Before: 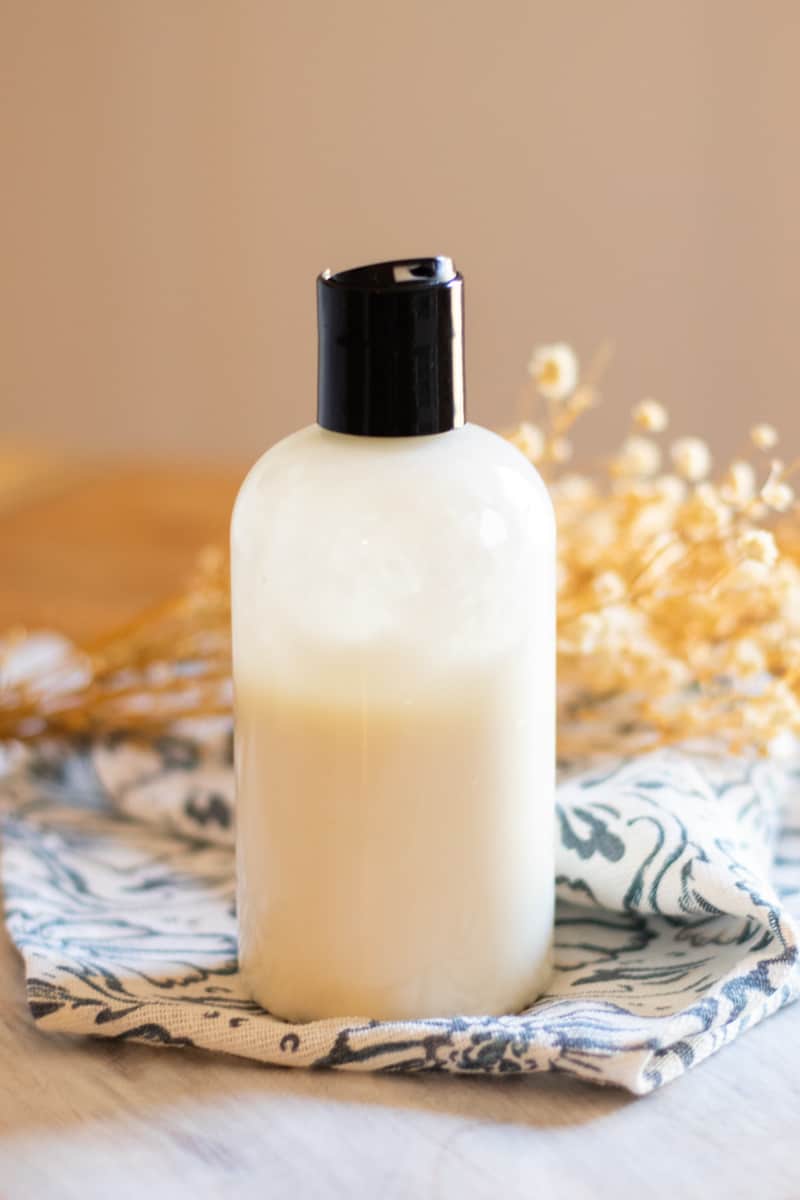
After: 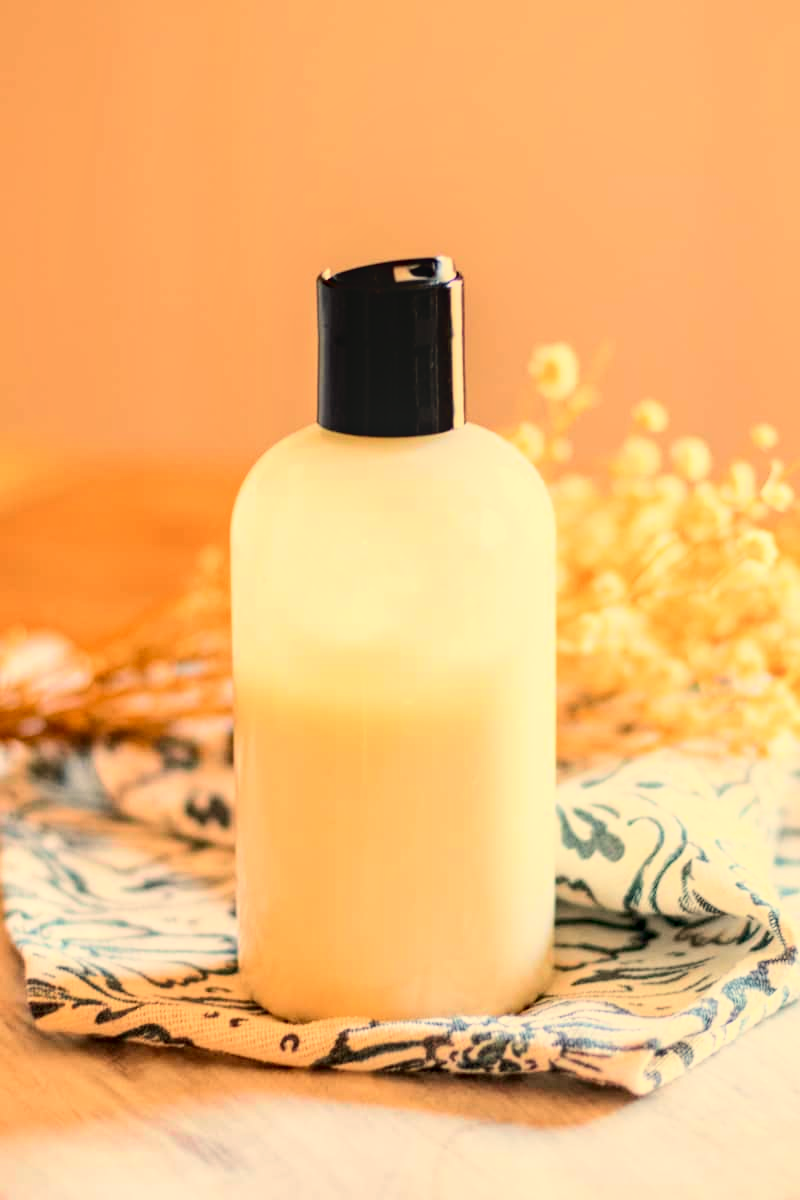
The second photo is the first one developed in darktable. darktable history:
tone equalizer: on, module defaults
tone curve: curves: ch0 [(0, 0.012) (0.031, 0.02) (0.12, 0.083) (0.193, 0.171) (0.277, 0.279) (0.45, 0.52) (0.568, 0.676) (0.678, 0.777) (0.875, 0.92) (1, 0.965)]; ch1 [(0, 0) (0.243, 0.245) (0.402, 0.41) (0.493, 0.486) (0.508, 0.507) (0.531, 0.53) (0.551, 0.564) (0.646, 0.672) (0.694, 0.732) (1, 1)]; ch2 [(0, 0) (0.249, 0.216) (0.356, 0.343) (0.424, 0.442) (0.476, 0.482) (0.498, 0.502) (0.517, 0.517) (0.532, 0.545) (0.562, 0.575) (0.614, 0.644) (0.706, 0.748) (0.808, 0.809) (0.991, 0.968)], color space Lab, independent channels, preserve colors none
haze removal: compatibility mode true, adaptive false
white balance: red 1.138, green 0.996, blue 0.812
local contrast: detail 130%
